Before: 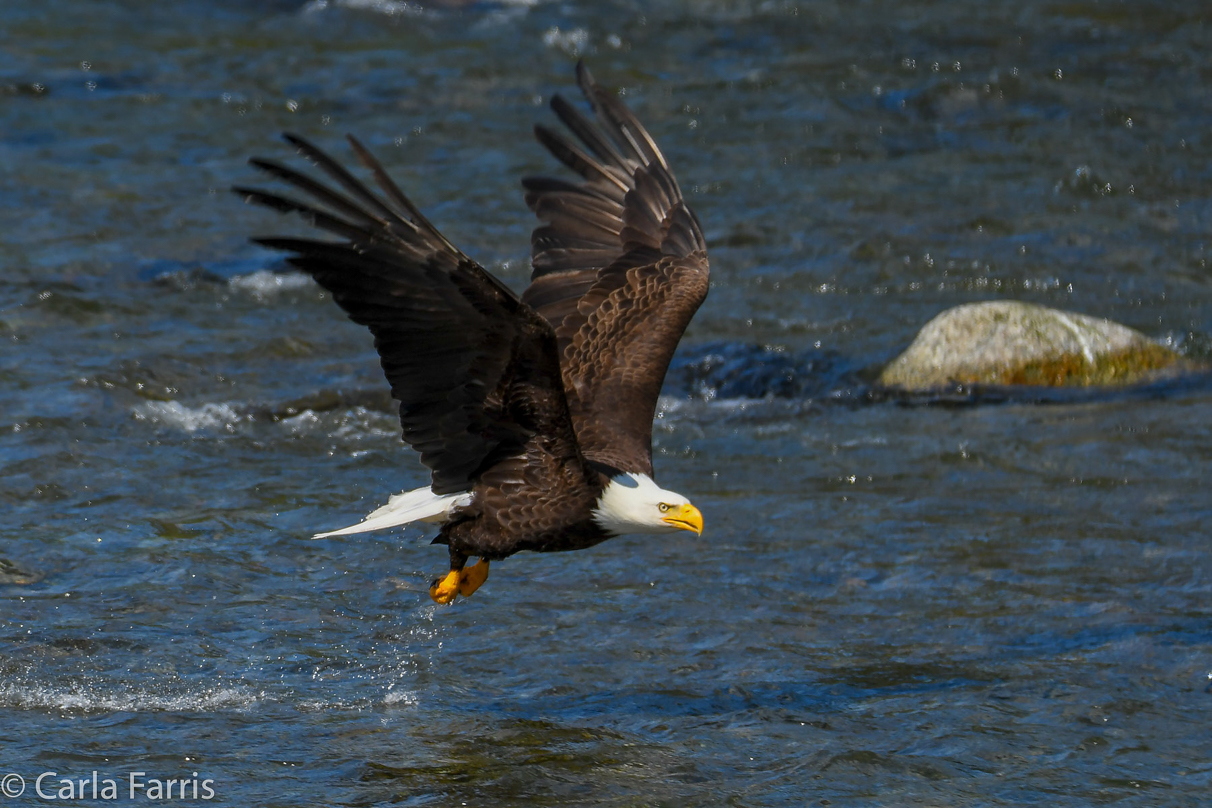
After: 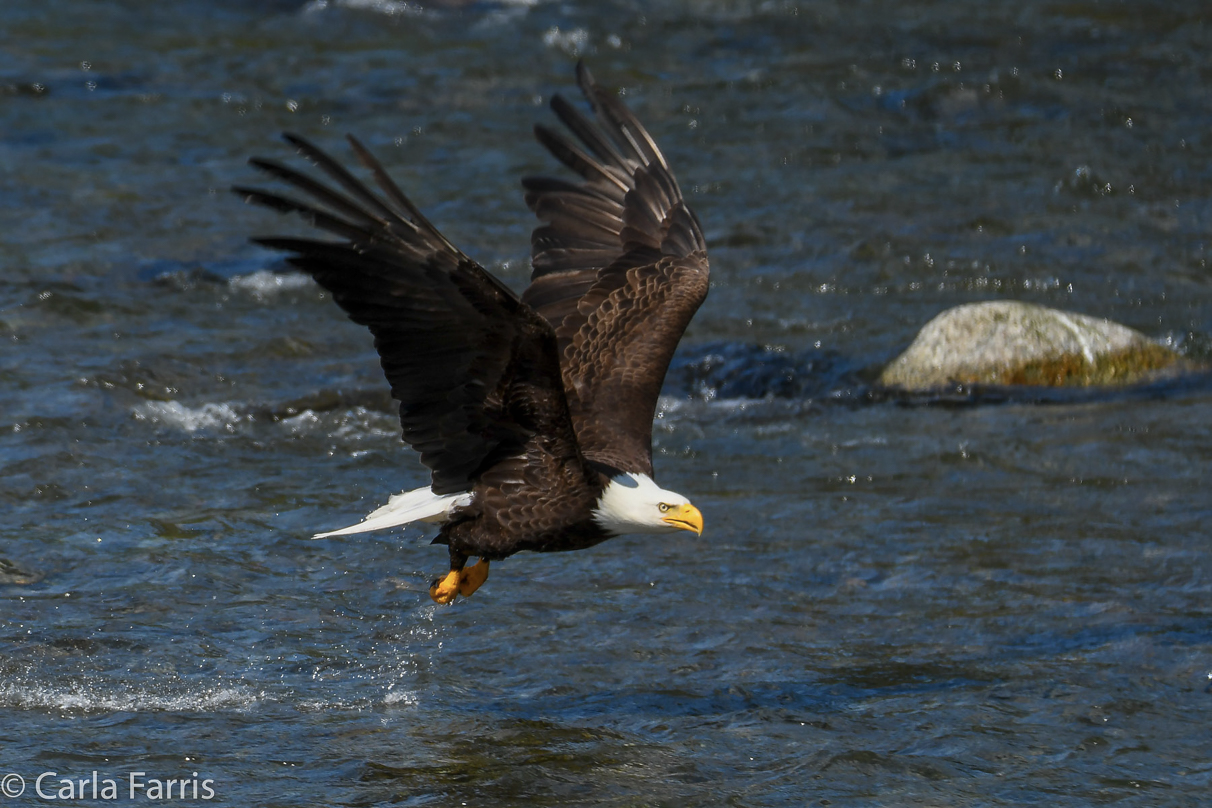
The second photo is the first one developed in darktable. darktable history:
haze removal: strength -0.043, adaptive false
shadows and highlights: radius 92.27, shadows -14.94, white point adjustment 0.188, highlights 30.85, compress 48.37%, soften with gaussian
contrast brightness saturation: contrast 0.112, saturation -0.157
